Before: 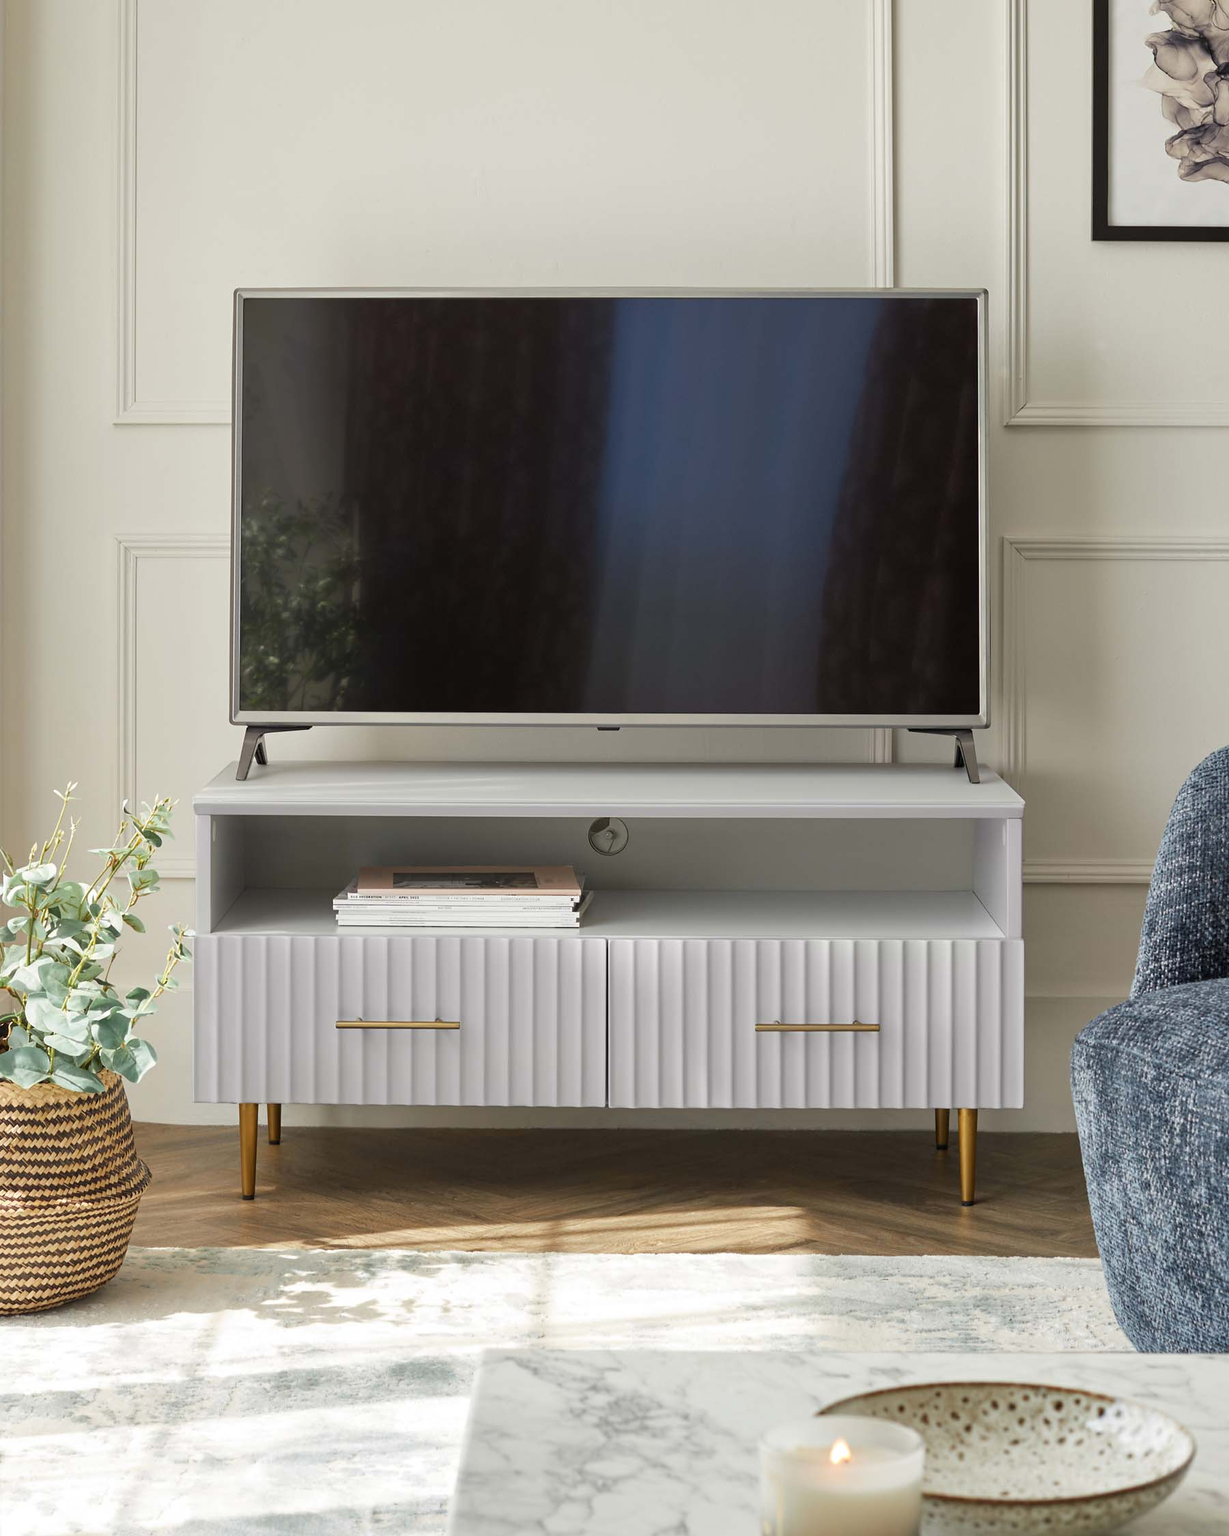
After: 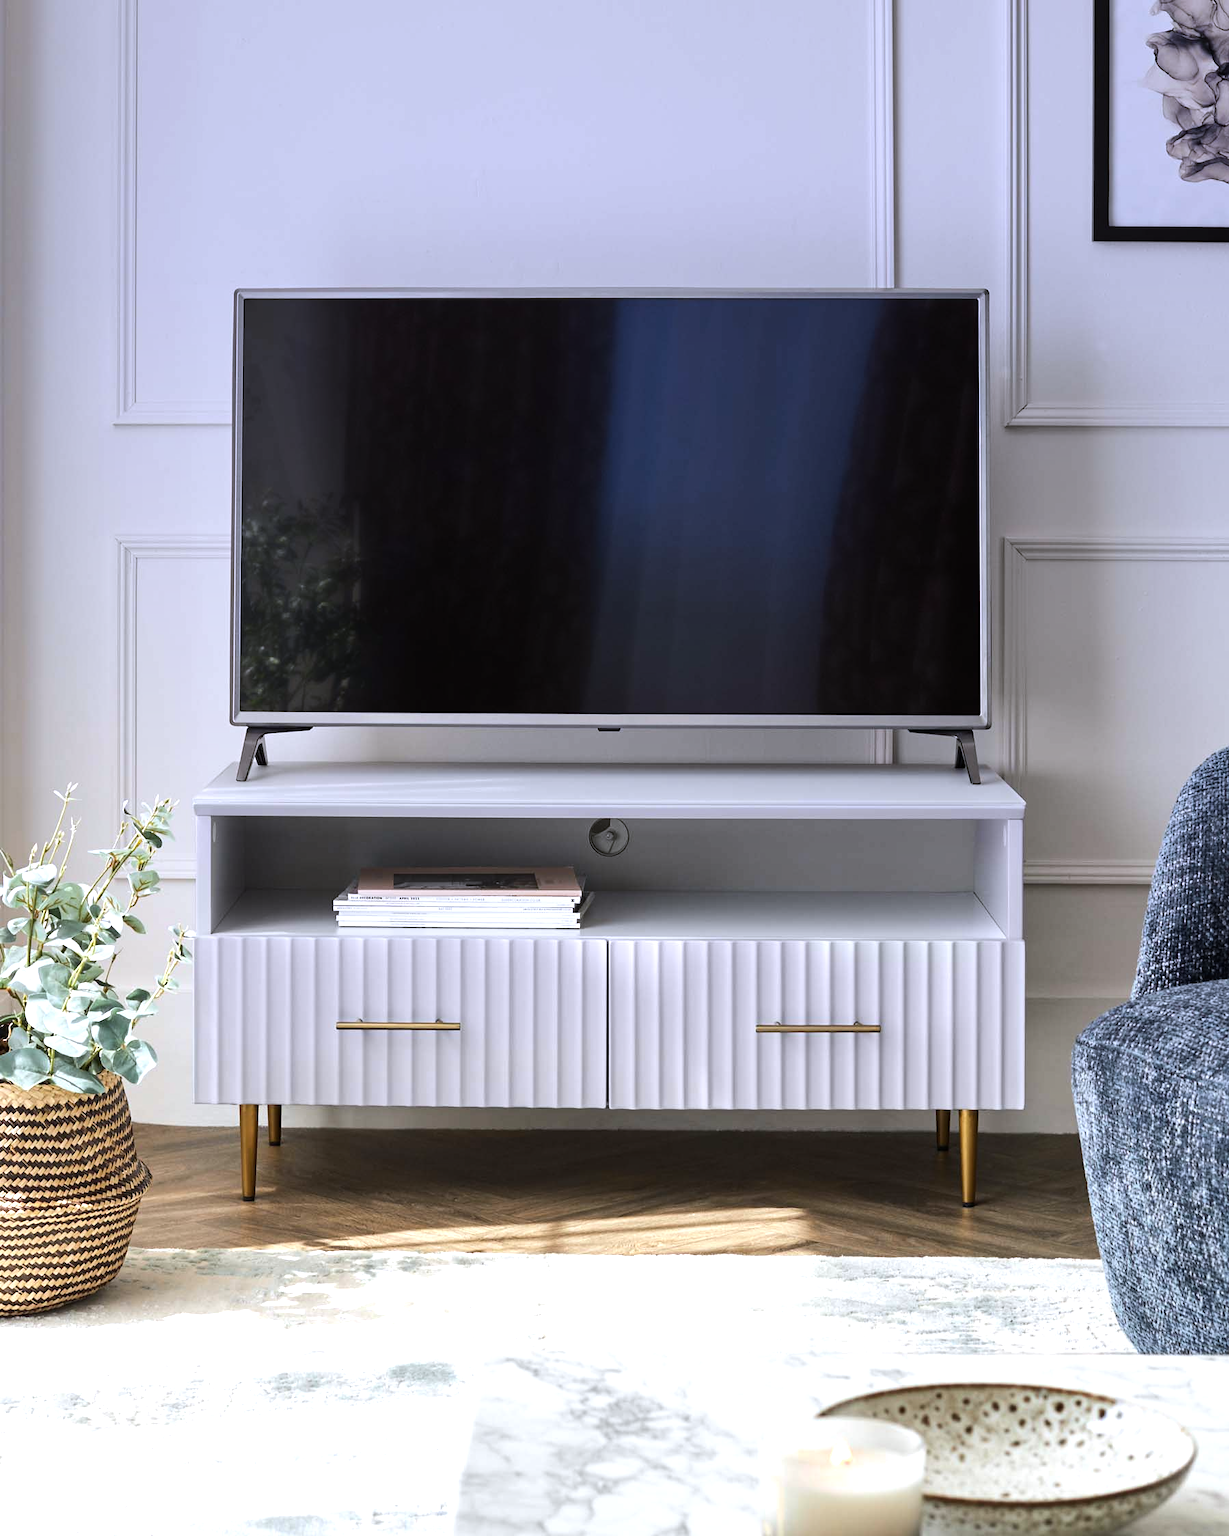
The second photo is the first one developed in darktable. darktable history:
crop: bottom 0.071%
white balance: red 0.984, blue 1.059
graduated density: hue 238.83°, saturation 50%
tone equalizer: -8 EV -0.75 EV, -7 EV -0.7 EV, -6 EV -0.6 EV, -5 EV -0.4 EV, -3 EV 0.4 EV, -2 EV 0.6 EV, -1 EV 0.7 EV, +0 EV 0.75 EV, edges refinement/feathering 500, mask exposure compensation -1.57 EV, preserve details no
